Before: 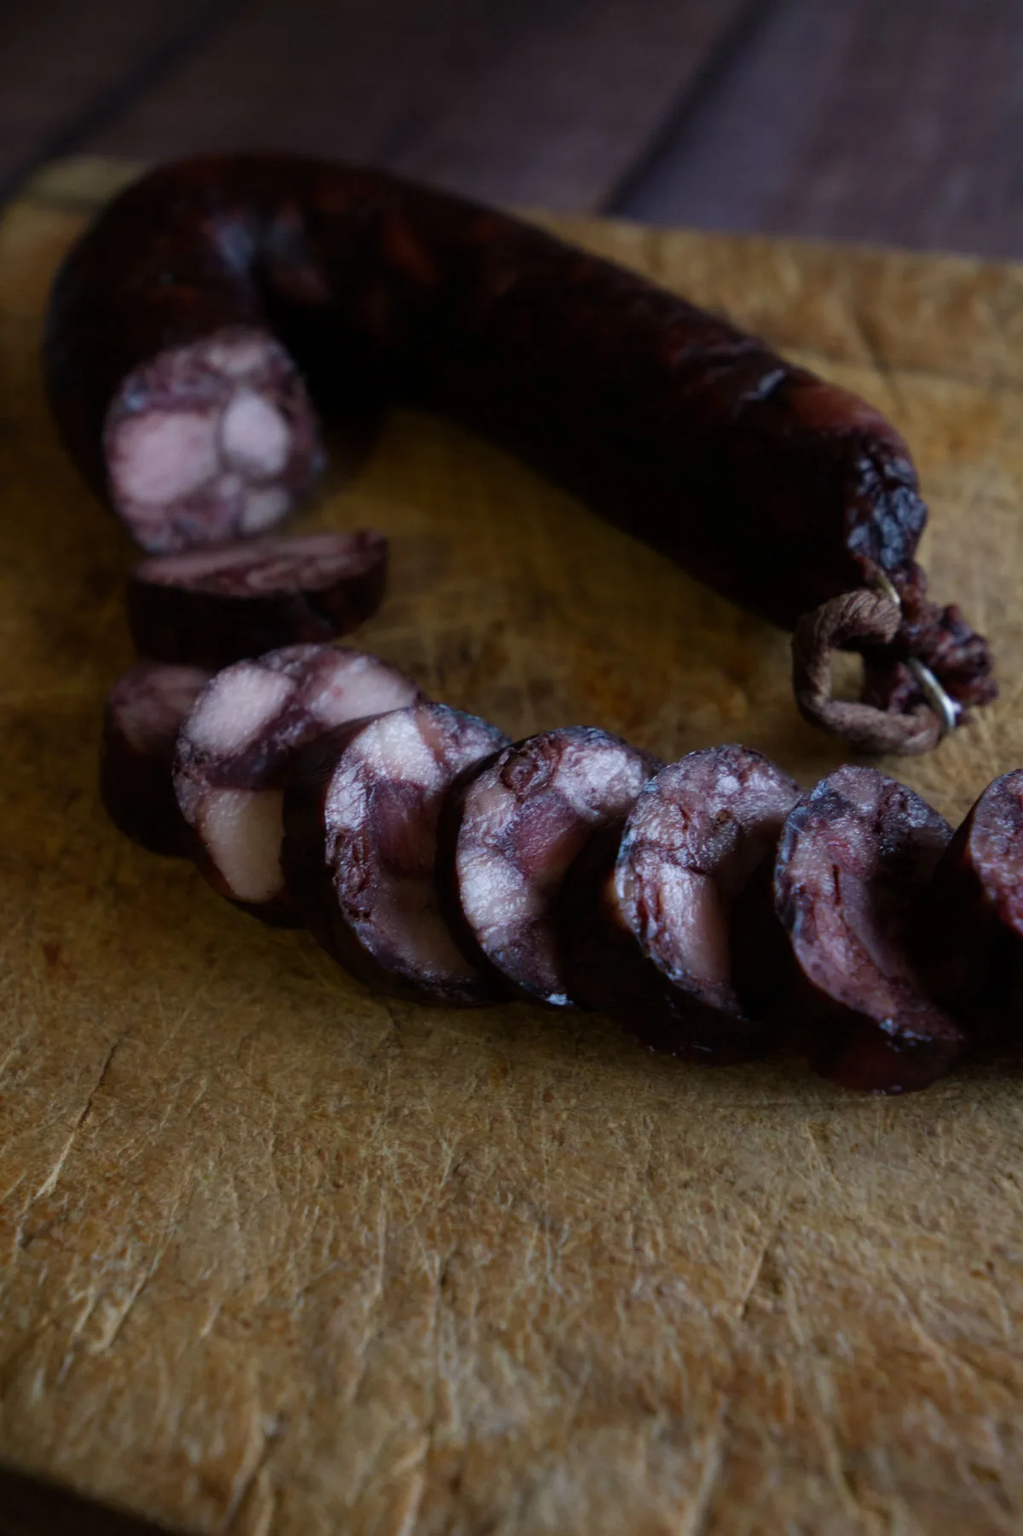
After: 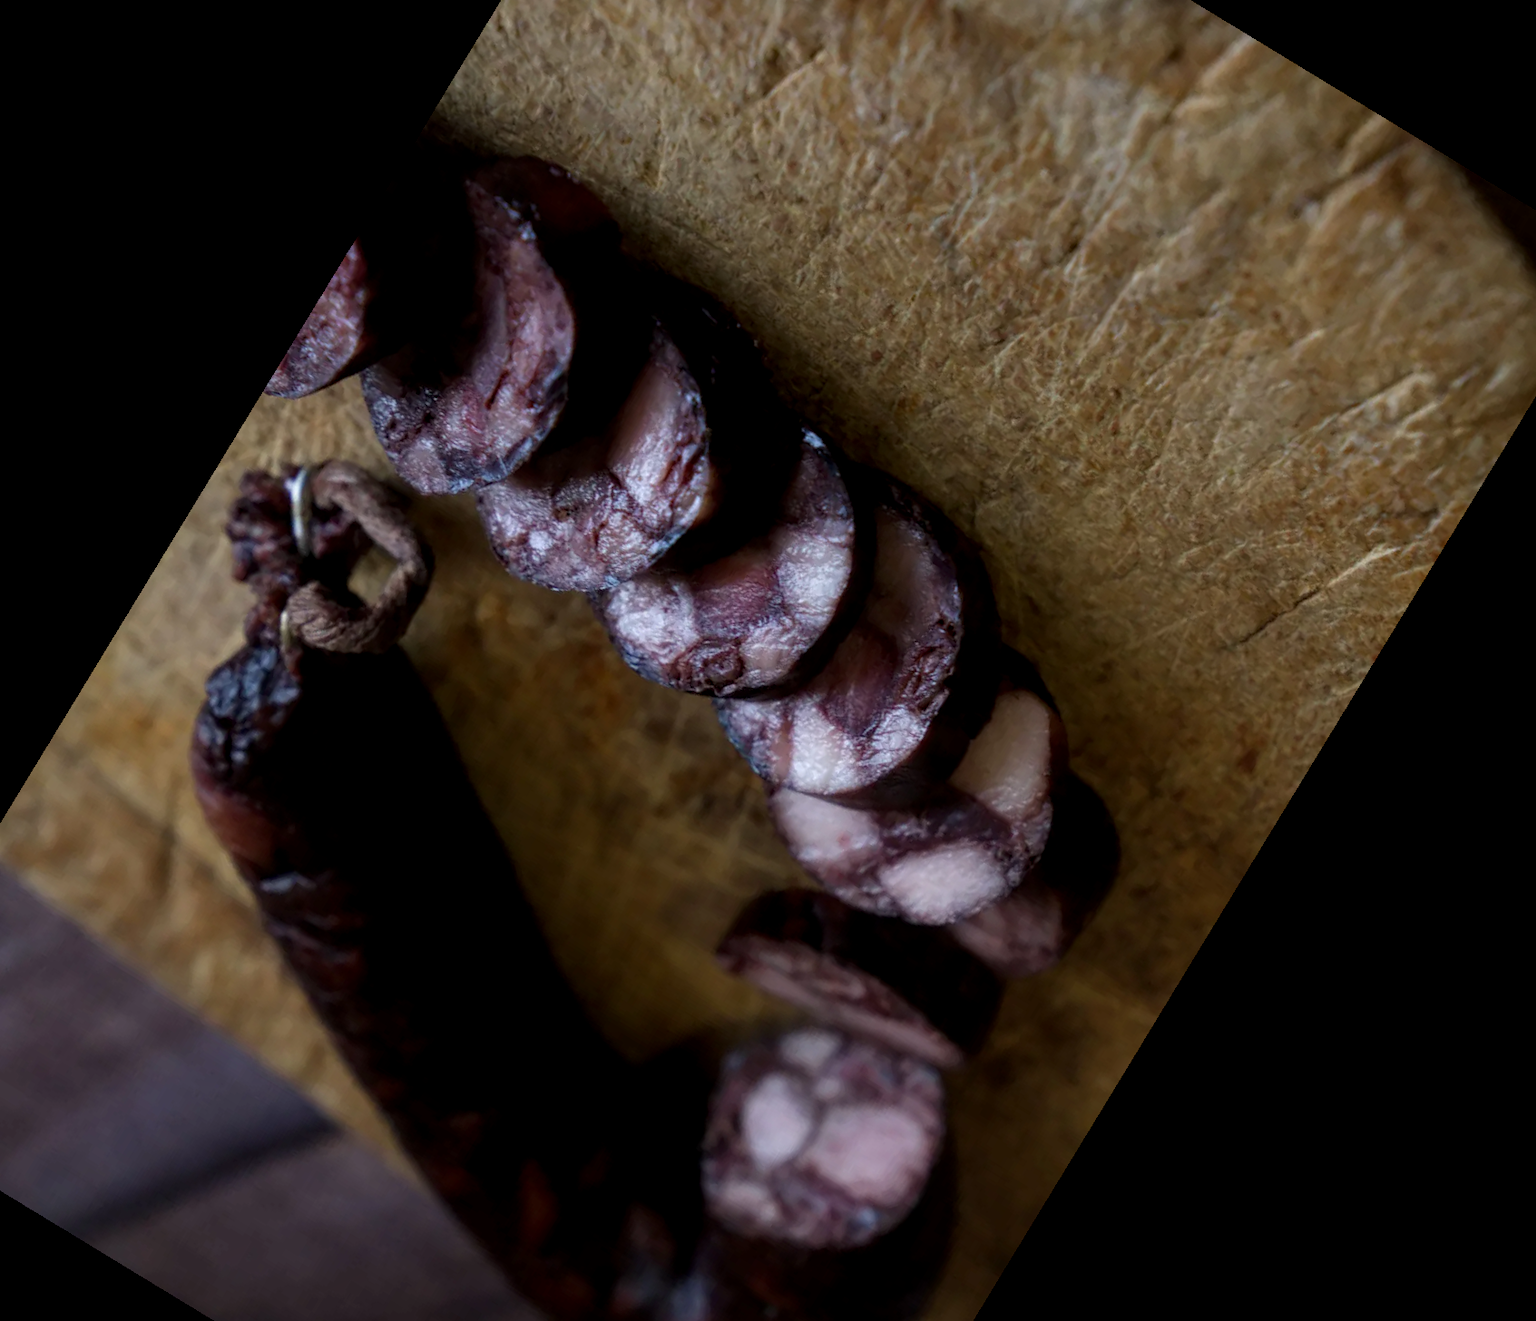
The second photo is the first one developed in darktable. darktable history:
crop and rotate: angle 148.68°, left 9.111%, top 15.603%, right 4.588%, bottom 17.041%
local contrast: detail 130%
white balance: red 1, blue 1
